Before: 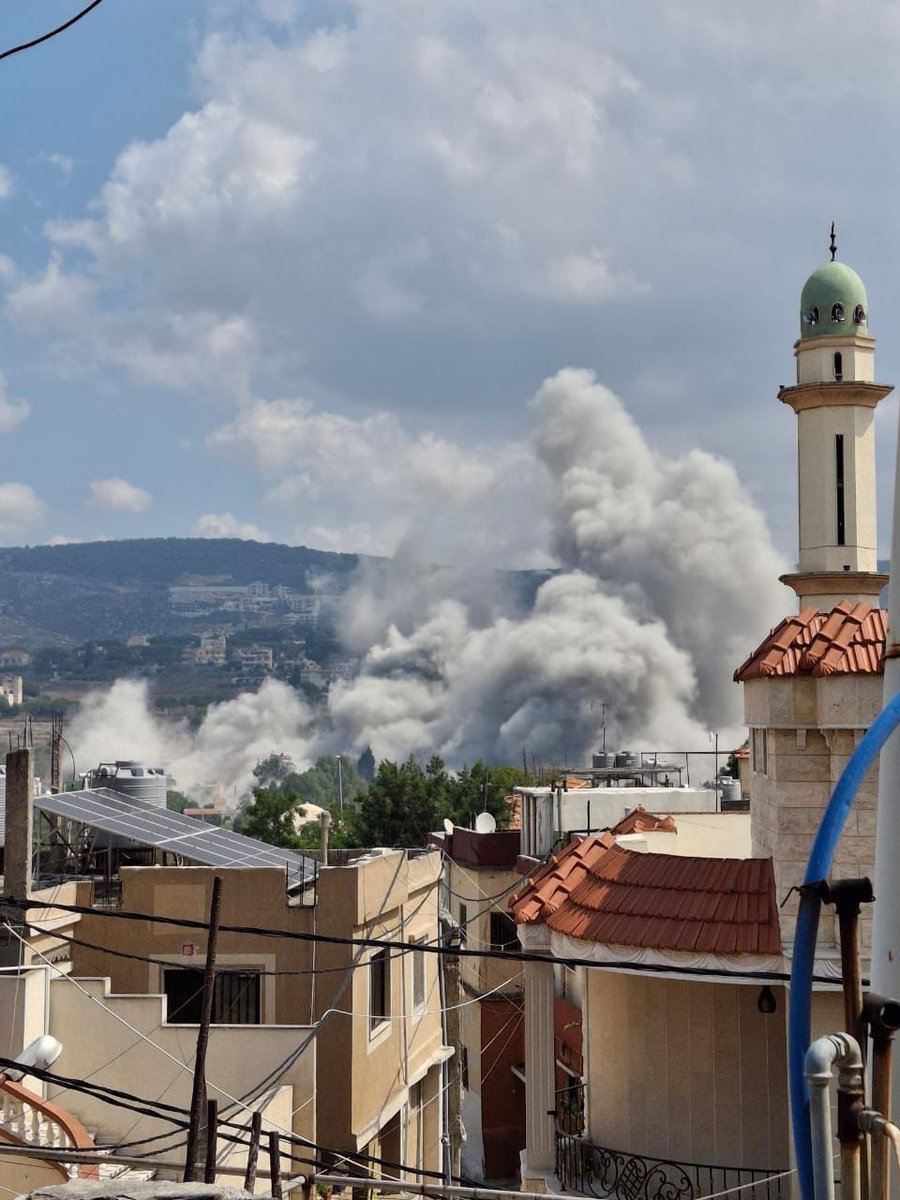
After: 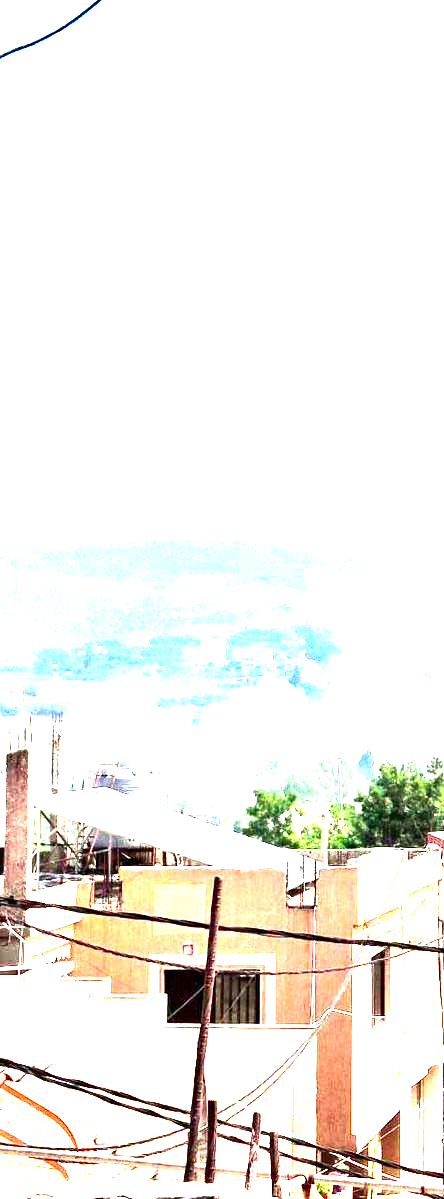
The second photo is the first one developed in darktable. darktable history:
levels: levels [0, 0.281, 0.562]
tone curve: curves: ch0 [(0, 0) (0.068, 0.031) (0.175, 0.132) (0.337, 0.304) (0.498, 0.511) (0.748, 0.762) (0.993, 0.954)]; ch1 [(0, 0) (0.294, 0.184) (0.359, 0.34) (0.362, 0.35) (0.43, 0.41) (0.469, 0.453) (0.495, 0.489) (0.54, 0.563) (0.612, 0.641) (1, 1)]; ch2 [(0, 0) (0.431, 0.419) (0.495, 0.502) (0.524, 0.534) (0.557, 0.56) (0.634, 0.654) (0.728, 0.722) (1, 1)], color space Lab, independent channels, preserve colors none
crop and rotate: left 0.056%, top 0%, right 50.605%
exposure: black level correction 0.001, exposure 1.733 EV, compensate highlight preservation false
